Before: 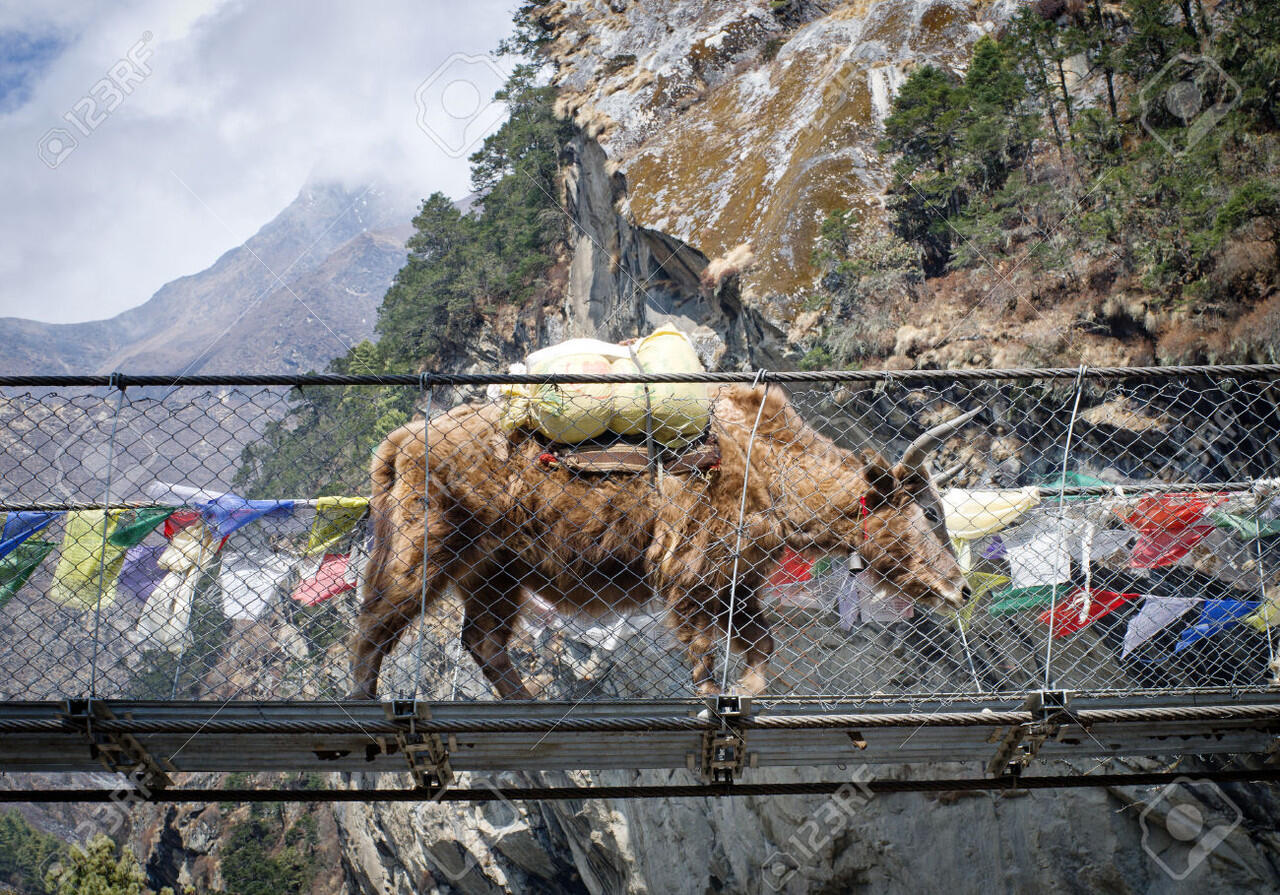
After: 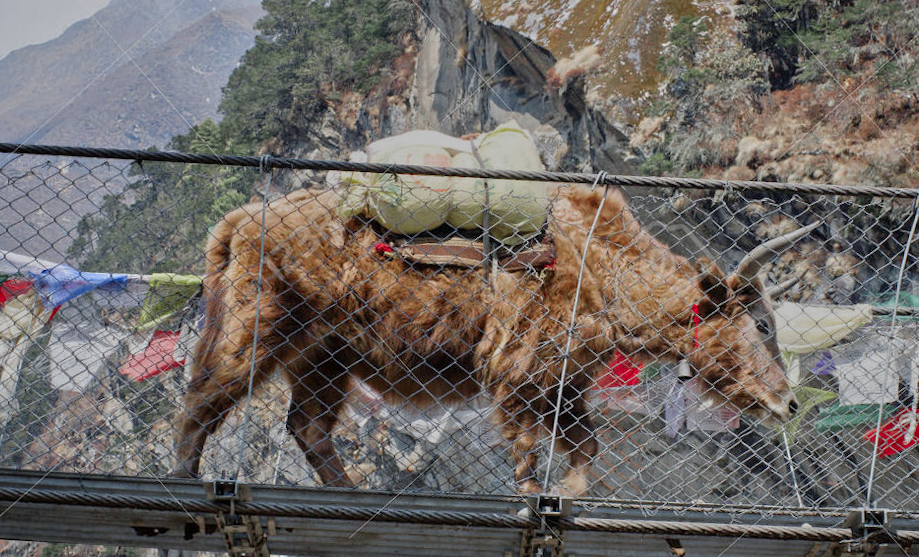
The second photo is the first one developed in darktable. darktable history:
tone equalizer: -8 EV -0.002 EV, -7 EV 0.005 EV, -6 EV -0.008 EV, -5 EV 0.007 EV, -4 EV -0.042 EV, -3 EV -0.233 EV, -2 EV -0.662 EV, -1 EV -0.983 EV, +0 EV -0.969 EV, smoothing diameter 2%, edges refinement/feathering 20, mask exposure compensation -1.57 EV, filter diffusion 5
color zones: curves: ch0 [(0, 0.466) (0.128, 0.466) (0.25, 0.5) (0.375, 0.456) (0.5, 0.5) (0.625, 0.5) (0.737, 0.652) (0.875, 0.5)]; ch1 [(0, 0.603) (0.125, 0.618) (0.261, 0.348) (0.372, 0.353) (0.497, 0.363) (0.611, 0.45) (0.731, 0.427) (0.875, 0.518) (0.998, 0.652)]; ch2 [(0, 0.559) (0.125, 0.451) (0.253, 0.564) (0.37, 0.578) (0.5, 0.466) (0.625, 0.471) (0.731, 0.471) (0.88, 0.485)]
crop and rotate: angle -3.37°, left 9.79%, top 20.73%, right 12.42%, bottom 11.82%
